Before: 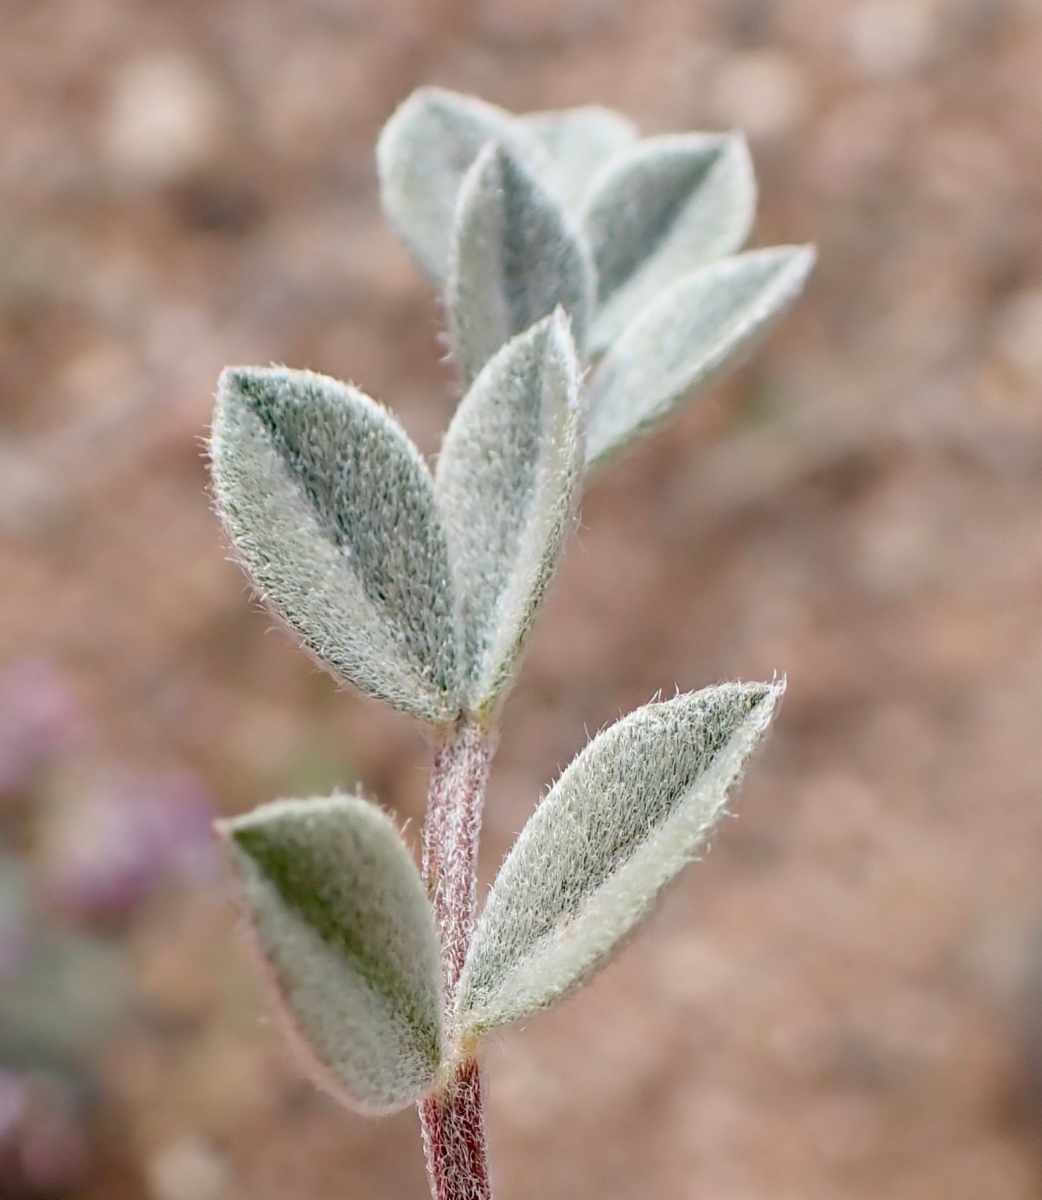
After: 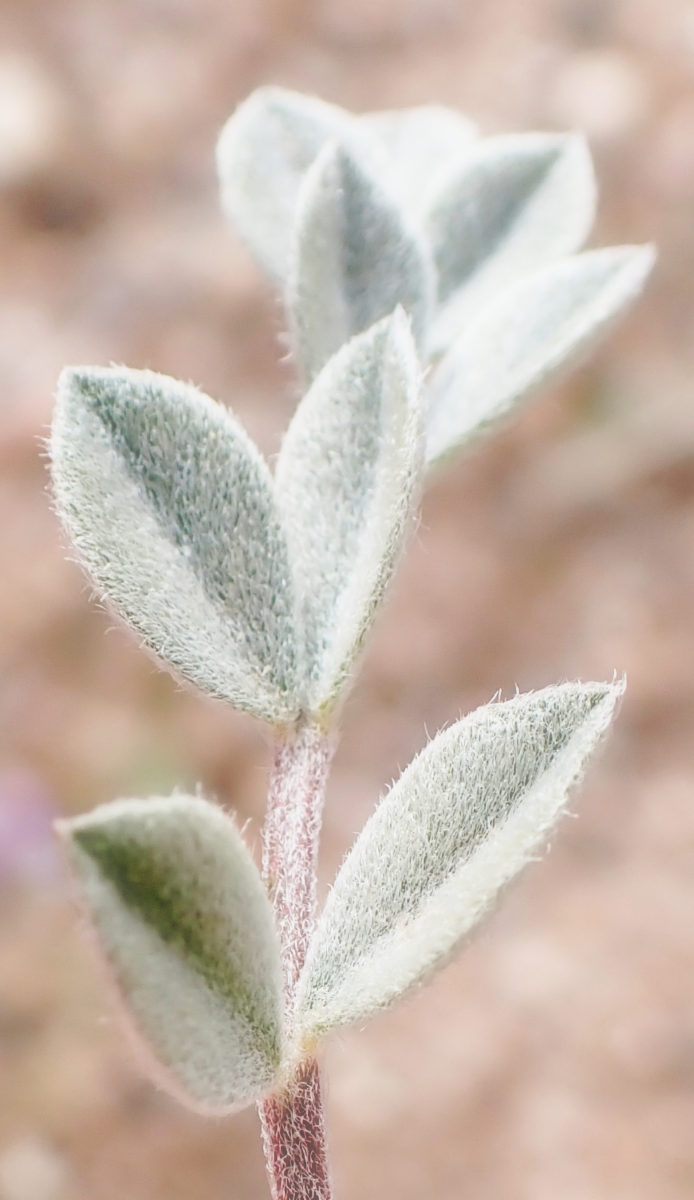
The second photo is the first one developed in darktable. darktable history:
exposure: exposure -0.293 EV, compensate highlight preservation false
crop: left 15.419%, right 17.914%
base curve: curves: ch0 [(0, 0) (0.028, 0.03) (0.121, 0.232) (0.46, 0.748) (0.859, 0.968) (1, 1)], preserve colors none
soften: size 60.24%, saturation 65.46%, brightness 0.506 EV, mix 25.7%
